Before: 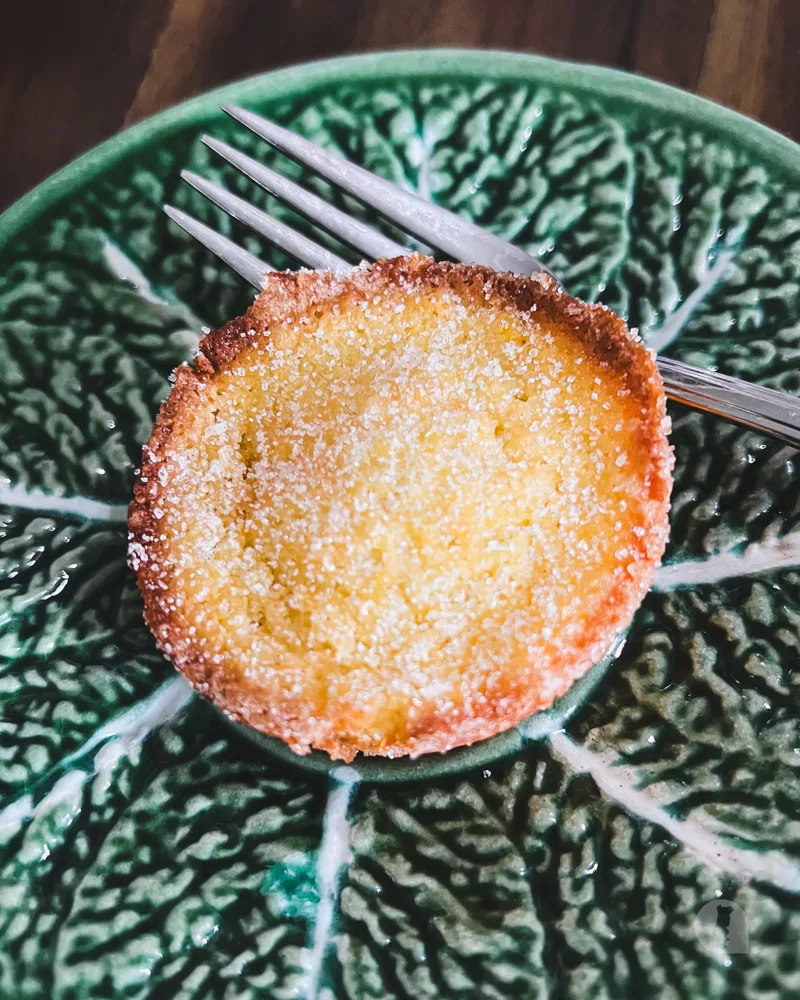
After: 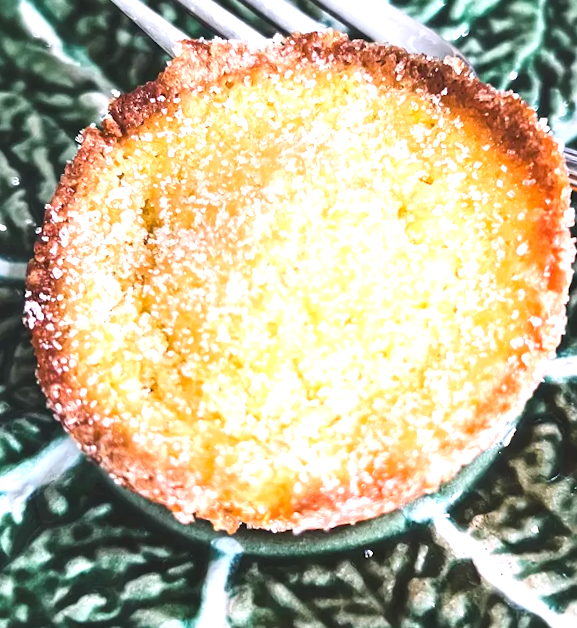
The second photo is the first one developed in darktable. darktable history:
exposure: black level correction 0, exposure 0.9 EV, compensate exposure bias true, compensate highlight preservation false
crop and rotate: angle -3.59°, left 9.89%, top 20.438%, right 12.462%, bottom 11.871%
